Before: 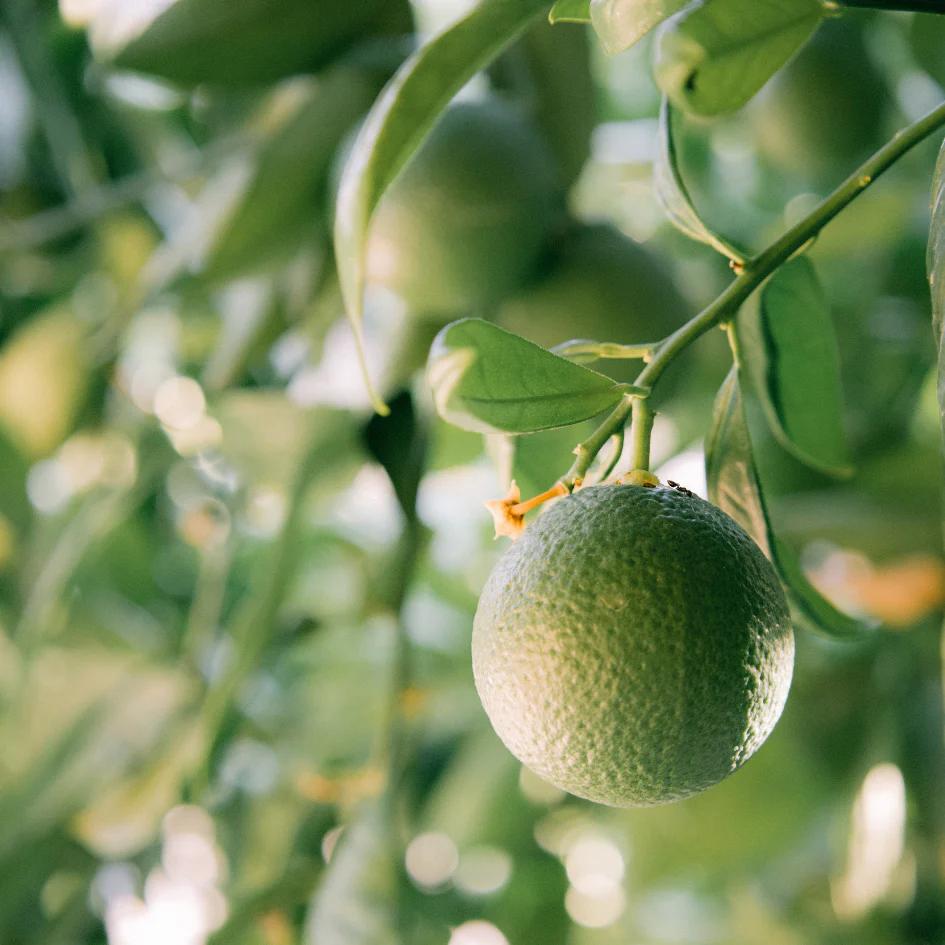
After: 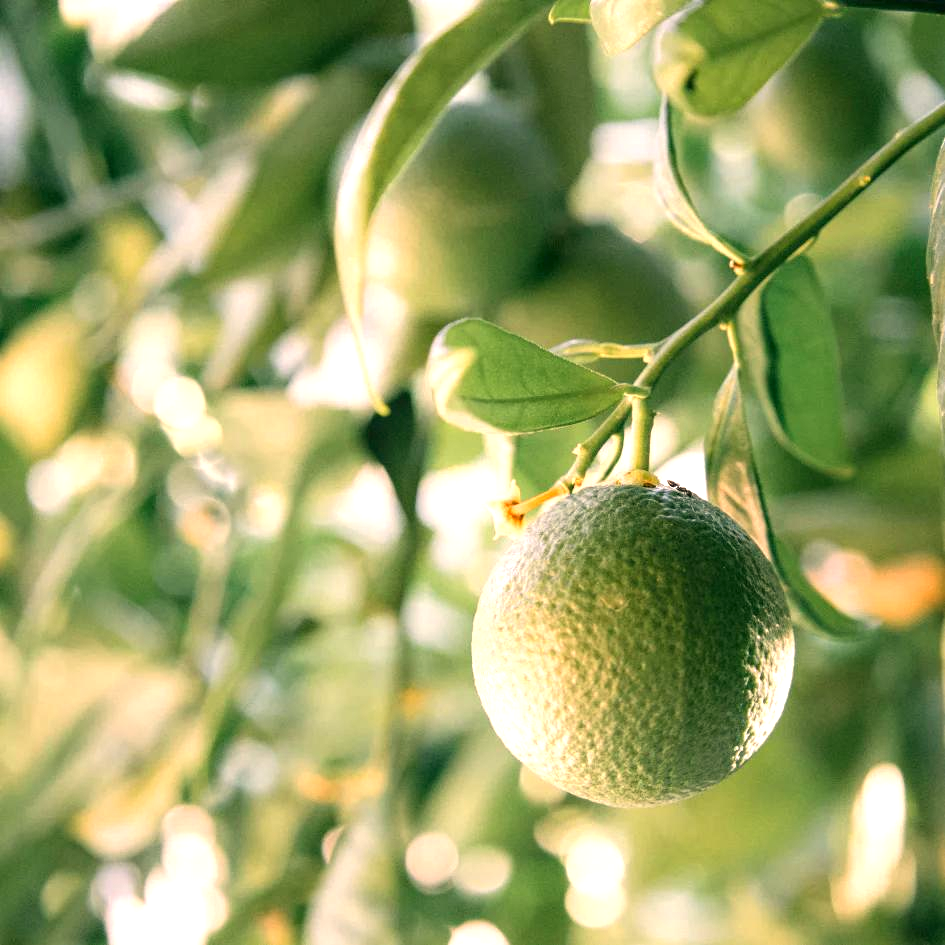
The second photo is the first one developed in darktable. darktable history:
white balance: red 1.127, blue 0.943
exposure: exposure 0.556 EV, compensate highlight preservation false
local contrast: on, module defaults
